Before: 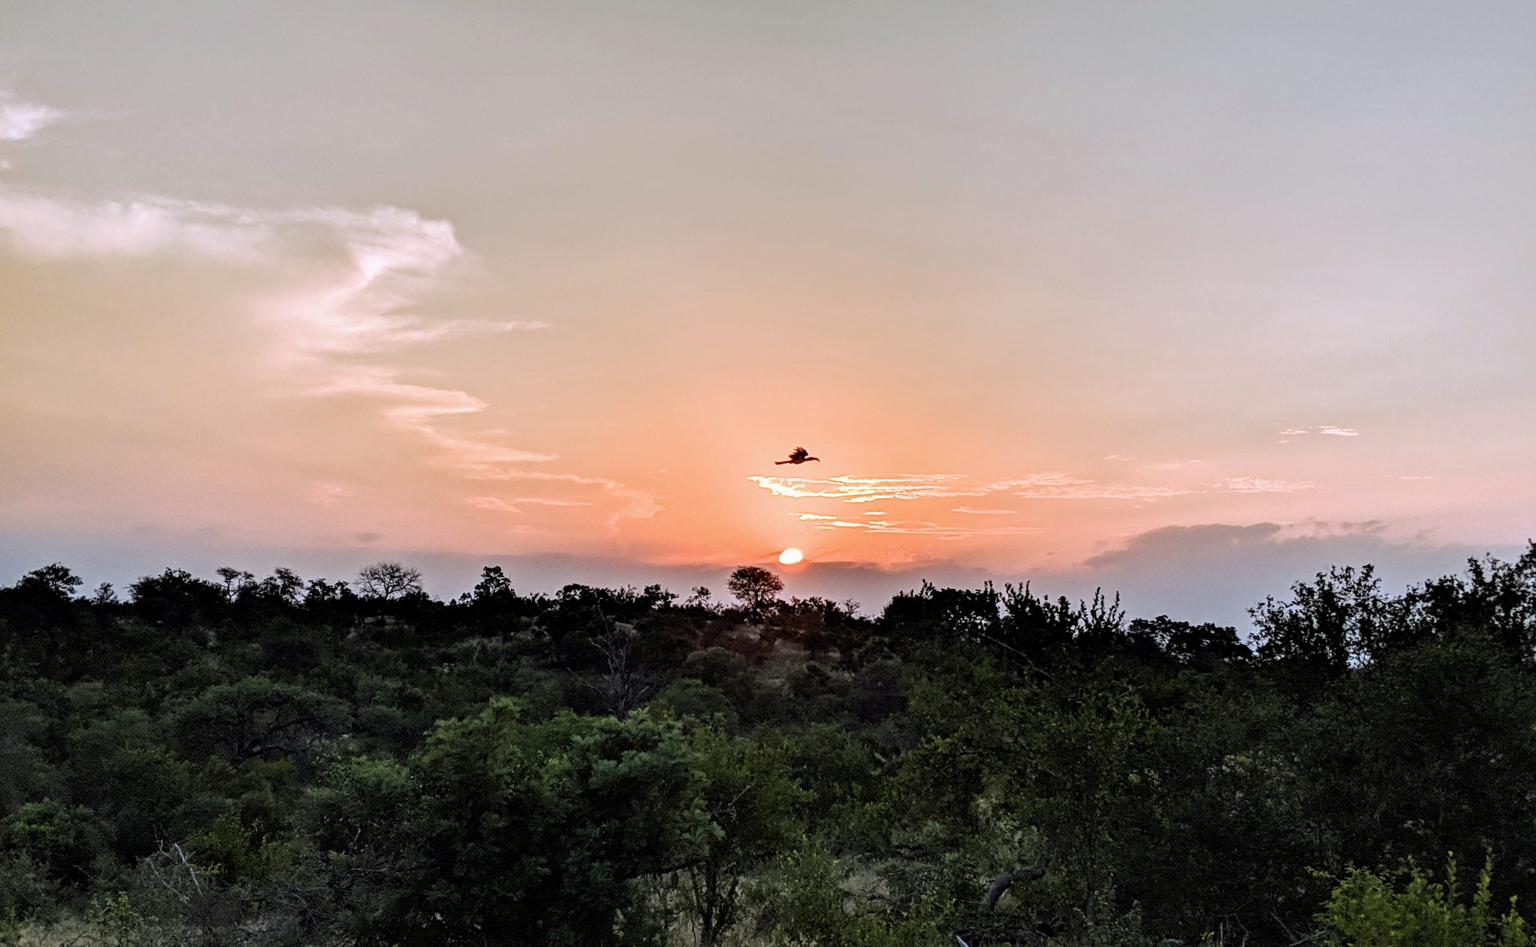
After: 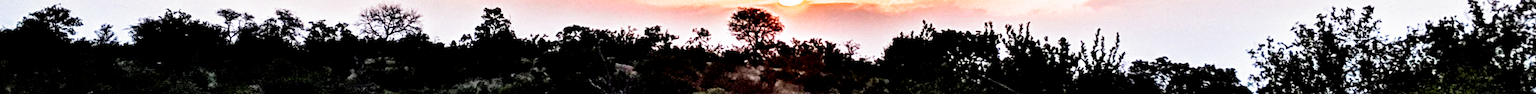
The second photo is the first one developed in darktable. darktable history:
crop and rotate: top 59.084%, bottom 30.916%
color balance rgb: linear chroma grading › global chroma 3.45%, perceptual saturation grading › global saturation 11.24%, perceptual brilliance grading › global brilliance 3.04%, global vibrance 2.8%
shadows and highlights: shadows 32, highlights -32, soften with gaussian
filmic rgb: middle gray luminance 8.8%, black relative exposure -6.3 EV, white relative exposure 2.7 EV, threshold 6 EV, target black luminance 0%, hardness 4.74, latitude 73.47%, contrast 1.332, shadows ↔ highlights balance 10.13%, add noise in highlights 0, preserve chrominance no, color science v3 (2019), use custom middle-gray values true, iterations of high-quality reconstruction 0, contrast in highlights soft, enable highlight reconstruction true
